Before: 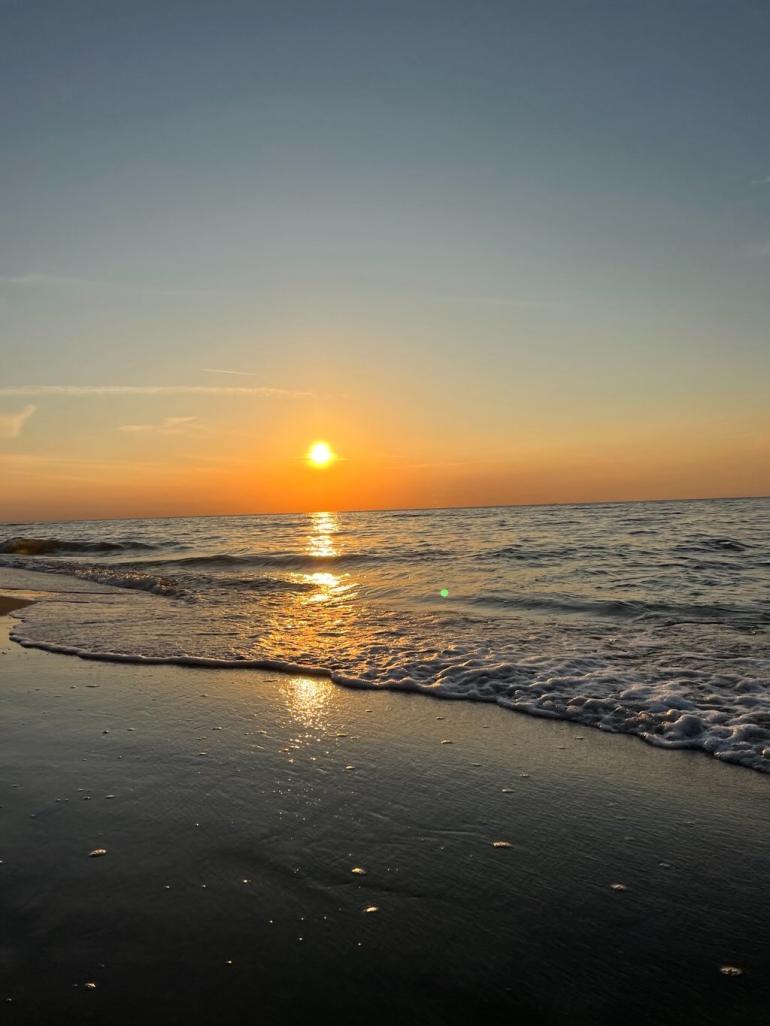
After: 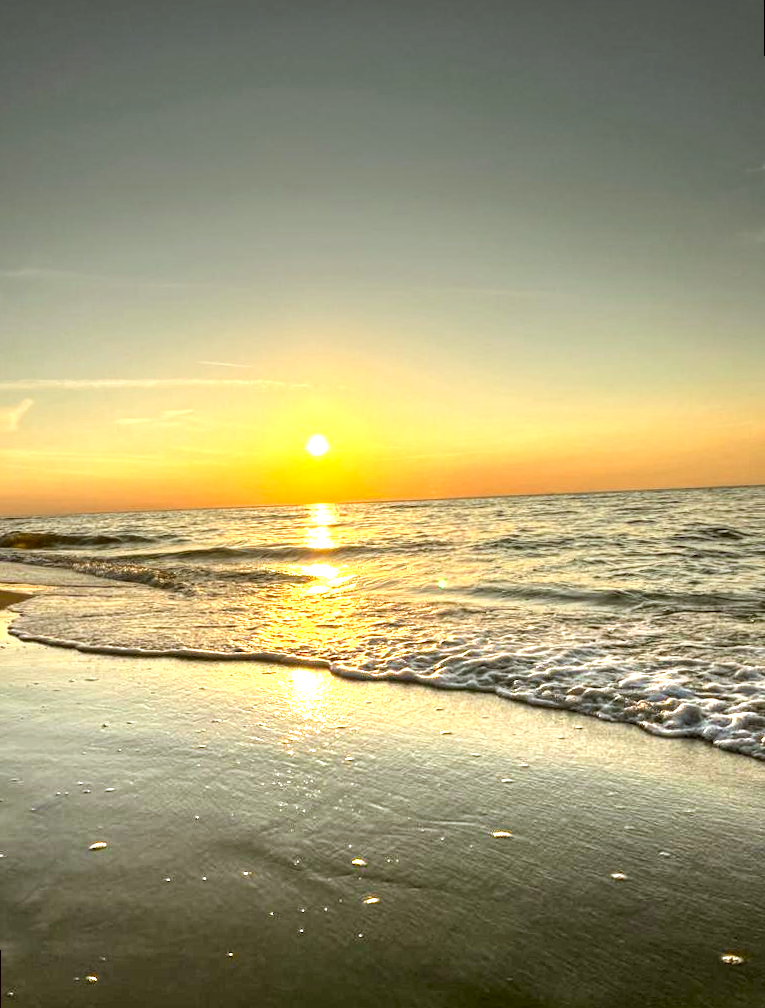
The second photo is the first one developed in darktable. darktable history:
rotate and perspective: rotation -0.45°, automatic cropping original format, crop left 0.008, crop right 0.992, crop top 0.012, crop bottom 0.988
local contrast: on, module defaults
color correction: highlights a* -1.43, highlights b* 10.12, shadows a* 0.395, shadows b* 19.35
white balance: red 0.983, blue 1.036
graduated density: density -3.9 EV
